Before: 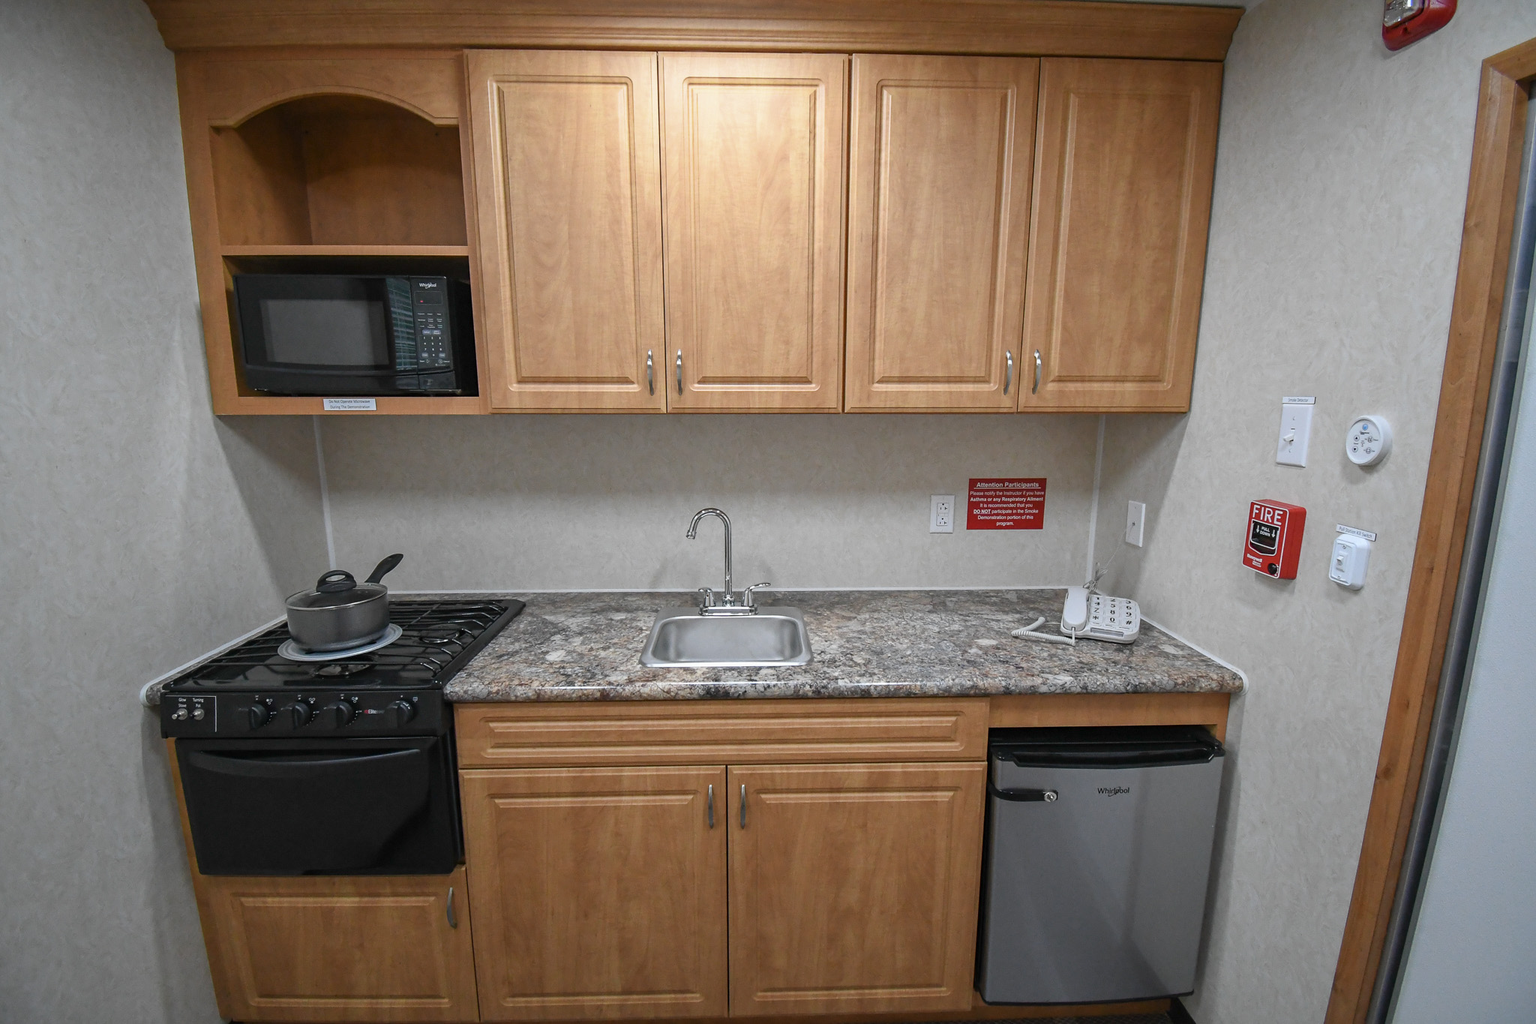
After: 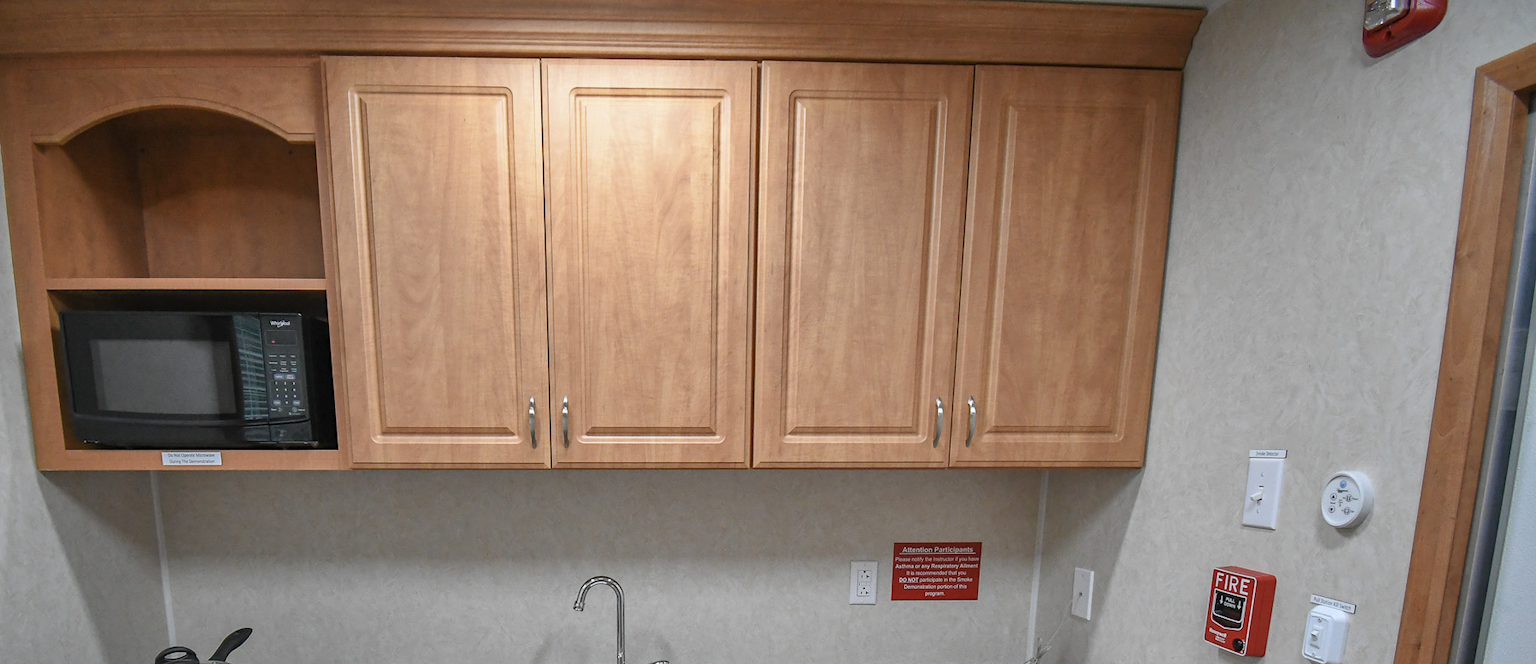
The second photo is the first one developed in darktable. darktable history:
shadows and highlights: shadows color adjustment 97.66%, soften with gaussian
crop and rotate: left 11.812%, bottom 42.776%
color zones: curves: ch1 [(0, 0.455) (0.063, 0.455) (0.286, 0.495) (0.429, 0.5) (0.571, 0.5) (0.714, 0.5) (0.857, 0.5) (1, 0.455)]; ch2 [(0, 0.532) (0.063, 0.521) (0.233, 0.447) (0.429, 0.489) (0.571, 0.5) (0.714, 0.5) (0.857, 0.5) (1, 0.532)]
